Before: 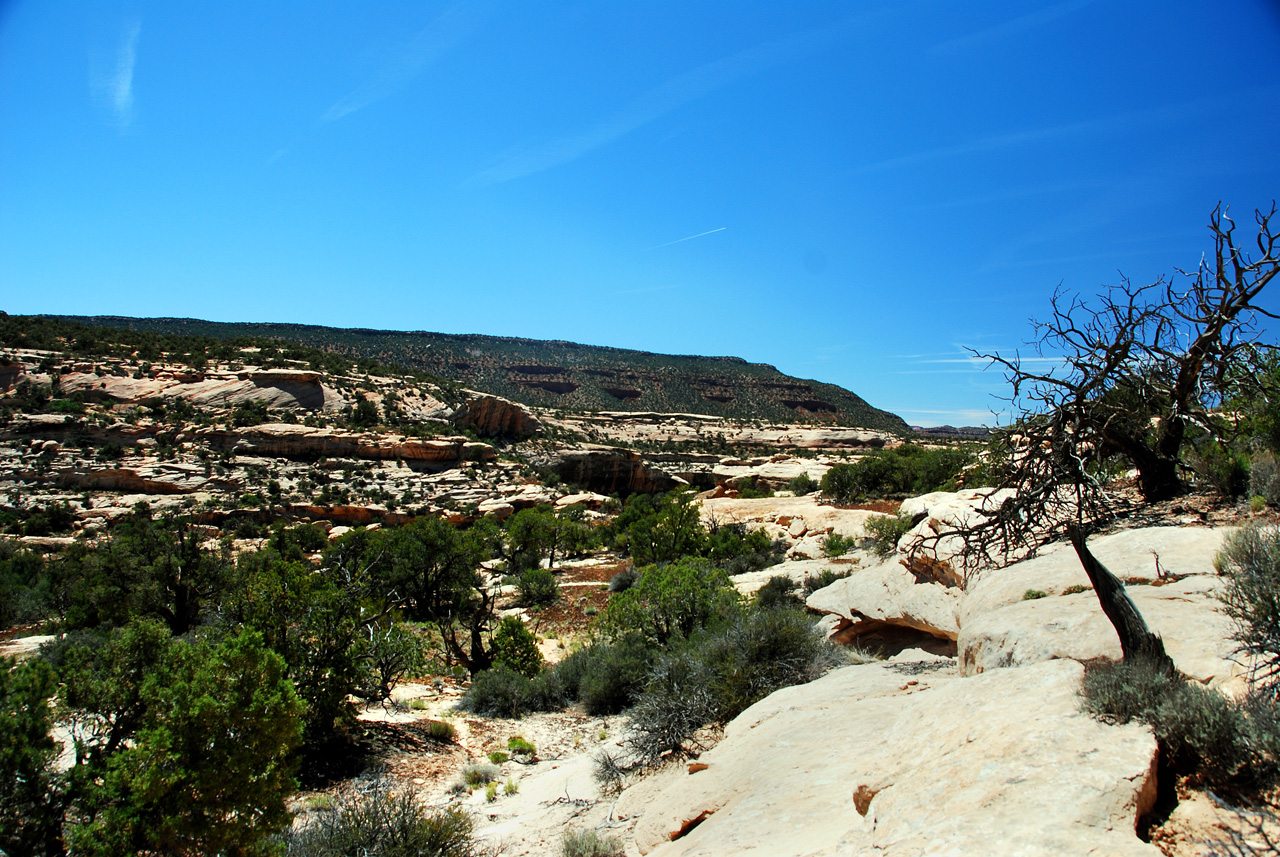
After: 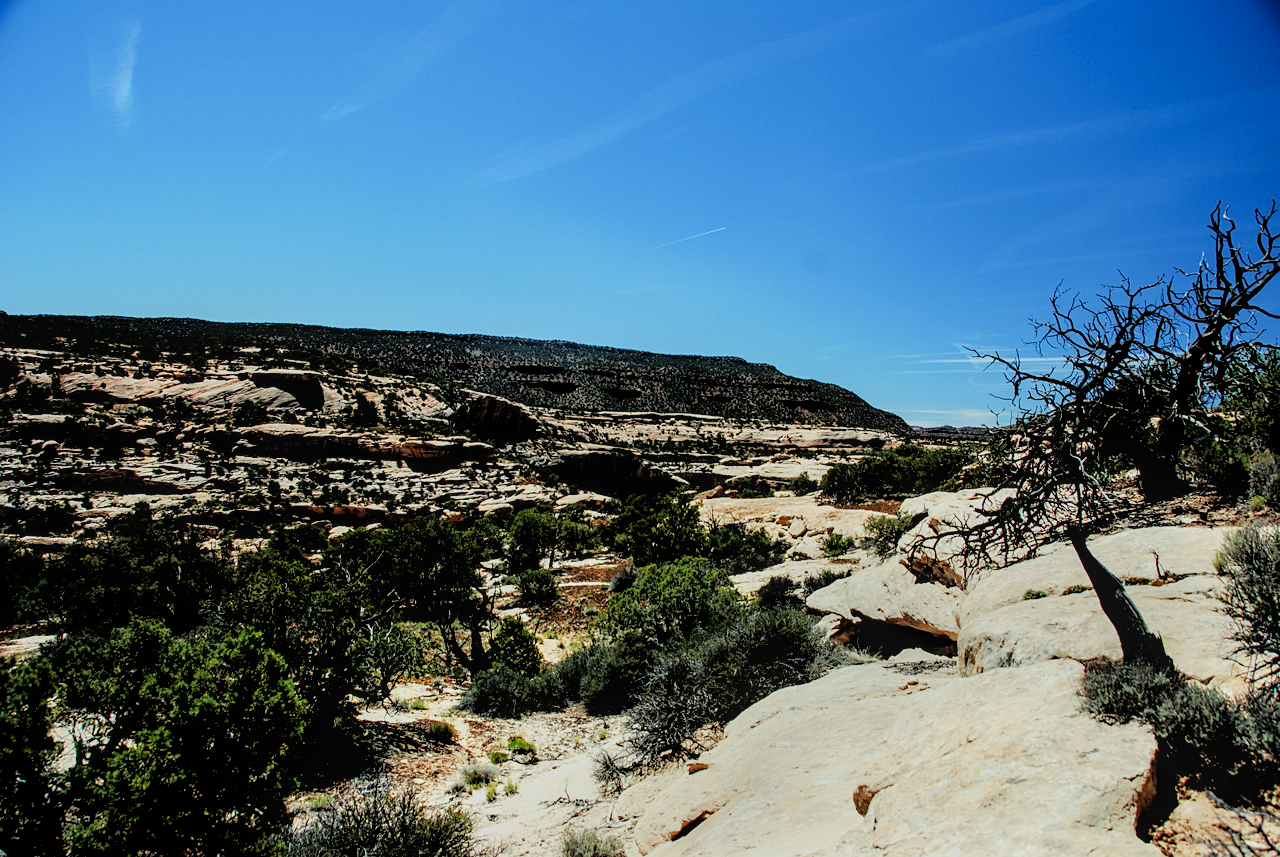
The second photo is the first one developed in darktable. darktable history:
local contrast: on, module defaults
sharpen: amount 0.2
filmic rgb: black relative exposure -3.31 EV, white relative exposure 3.45 EV, hardness 2.36, contrast 1.103
exposure: black level correction 0.001, compensate highlight preservation false
